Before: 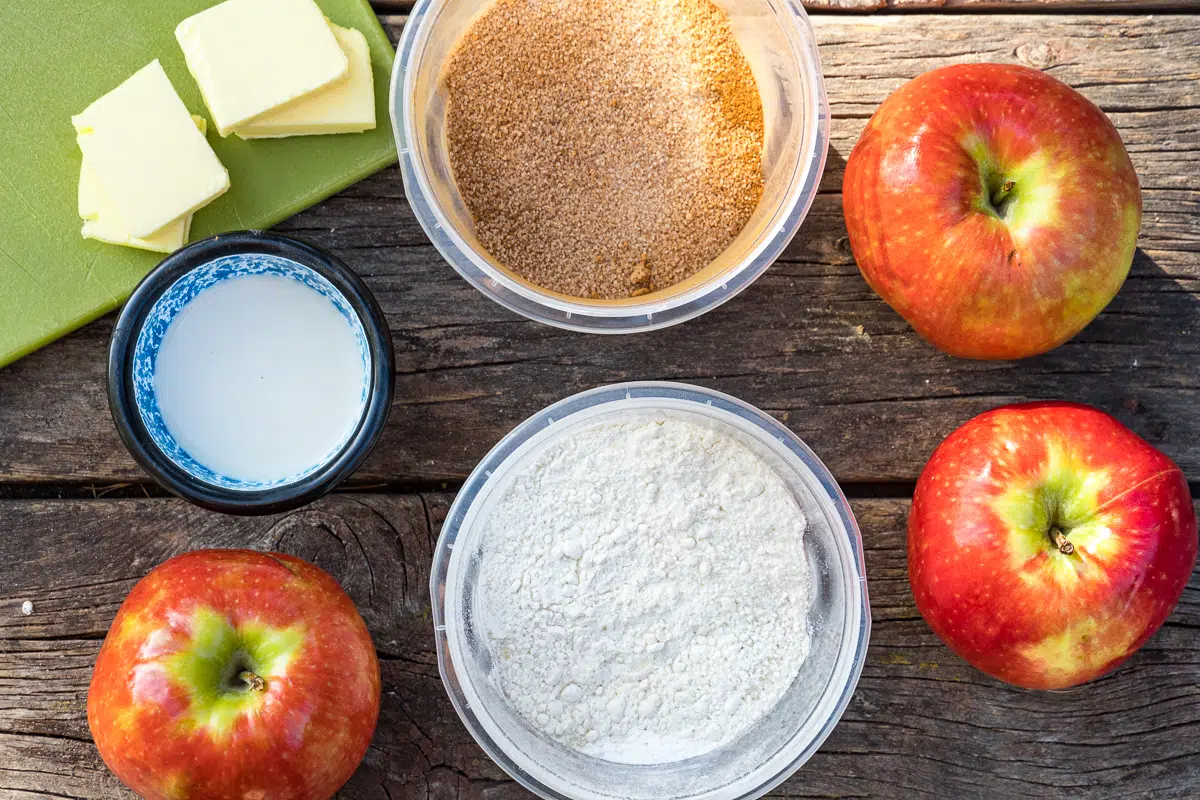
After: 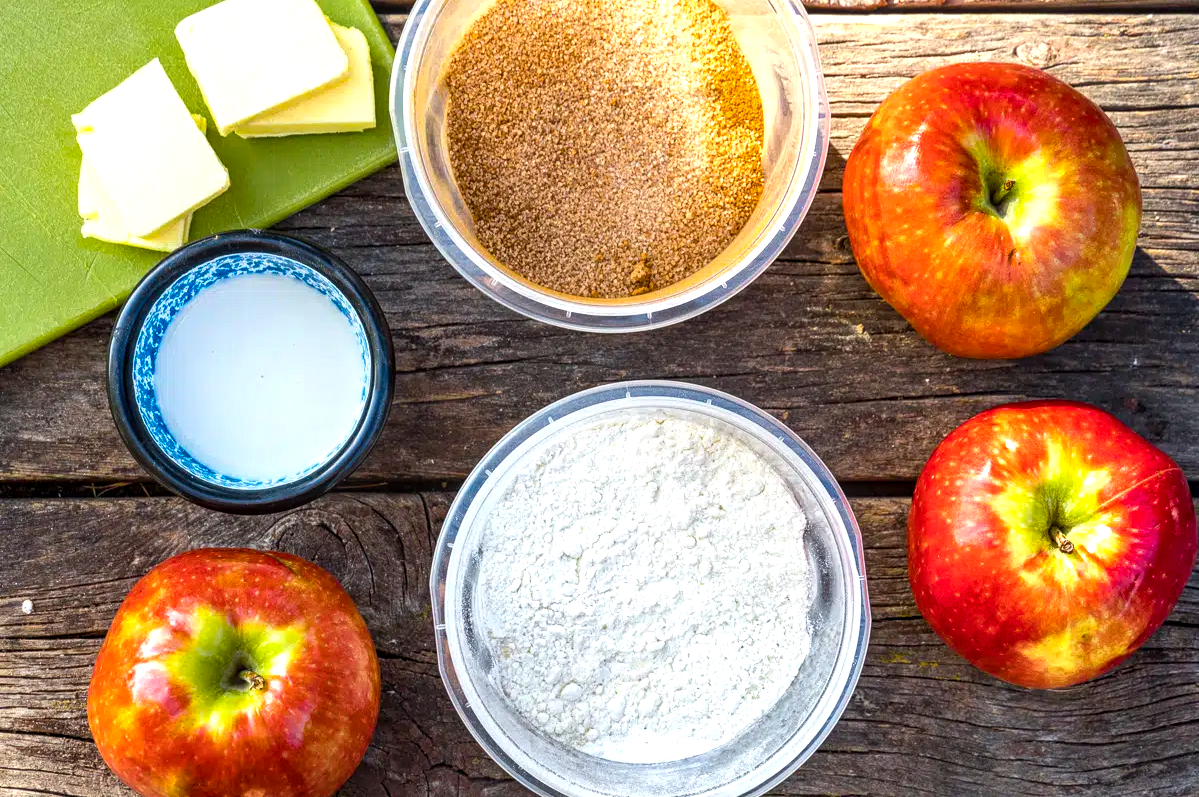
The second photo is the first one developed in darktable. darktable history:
crop: top 0.183%, bottom 0.111%
local contrast: on, module defaults
color balance rgb: linear chroma grading › shadows -1.583%, linear chroma grading › highlights -13.96%, linear chroma grading › global chroma -9.425%, linear chroma grading › mid-tones -10.273%, perceptual saturation grading › global saturation 25.52%, perceptual brilliance grading › highlights 11.49%, global vibrance 39.494%
